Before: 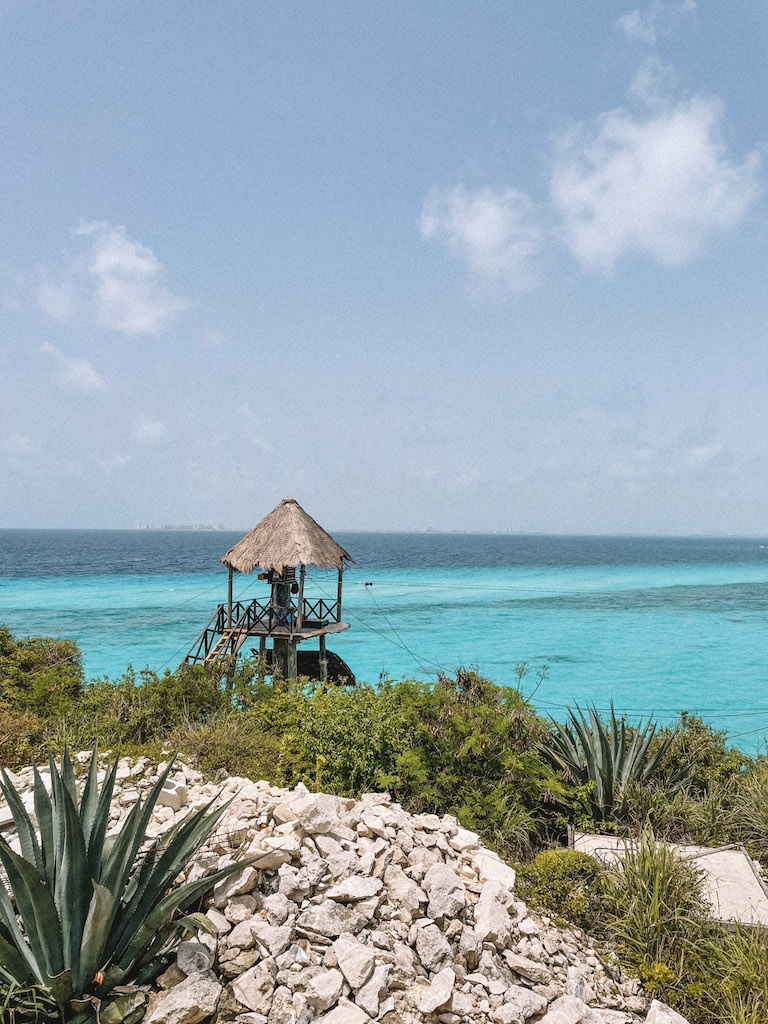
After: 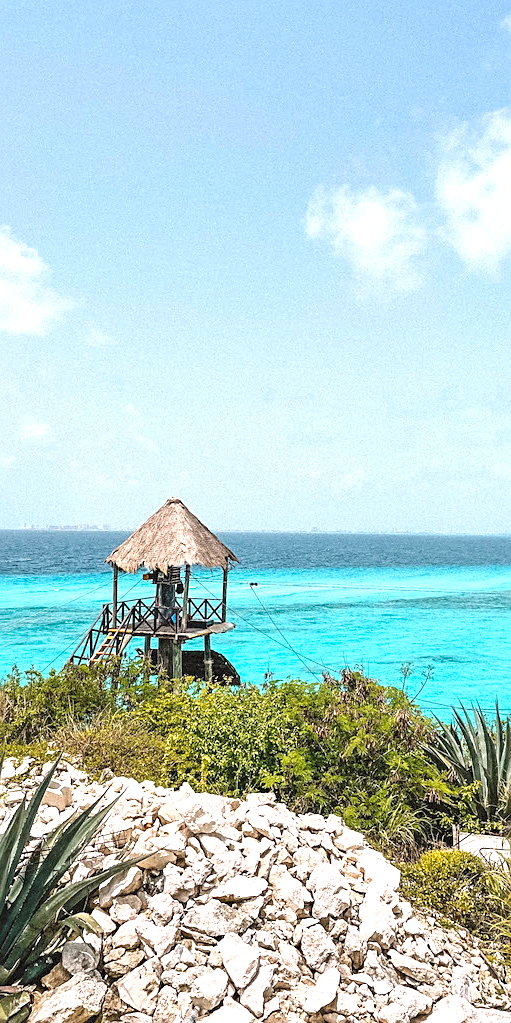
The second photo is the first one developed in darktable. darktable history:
sharpen: on, module defaults
crop and rotate: left 15.055%, right 18.278%
exposure: exposure 0.766 EV, compensate highlight preservation false
